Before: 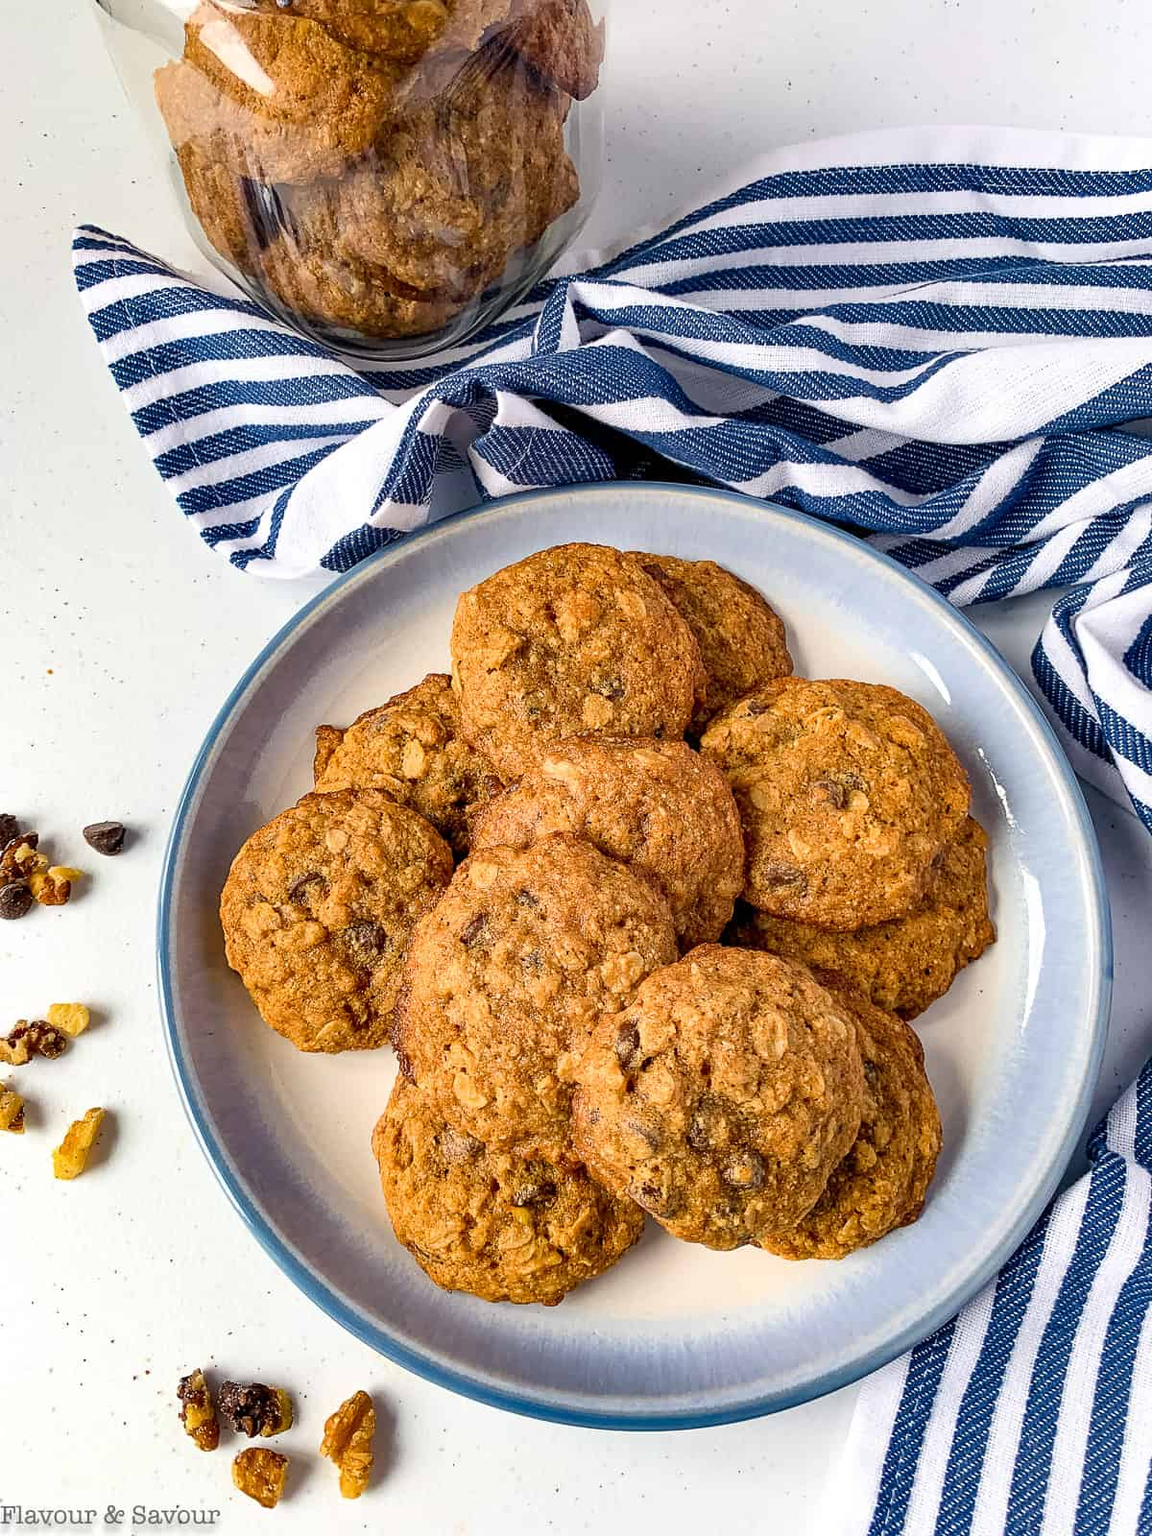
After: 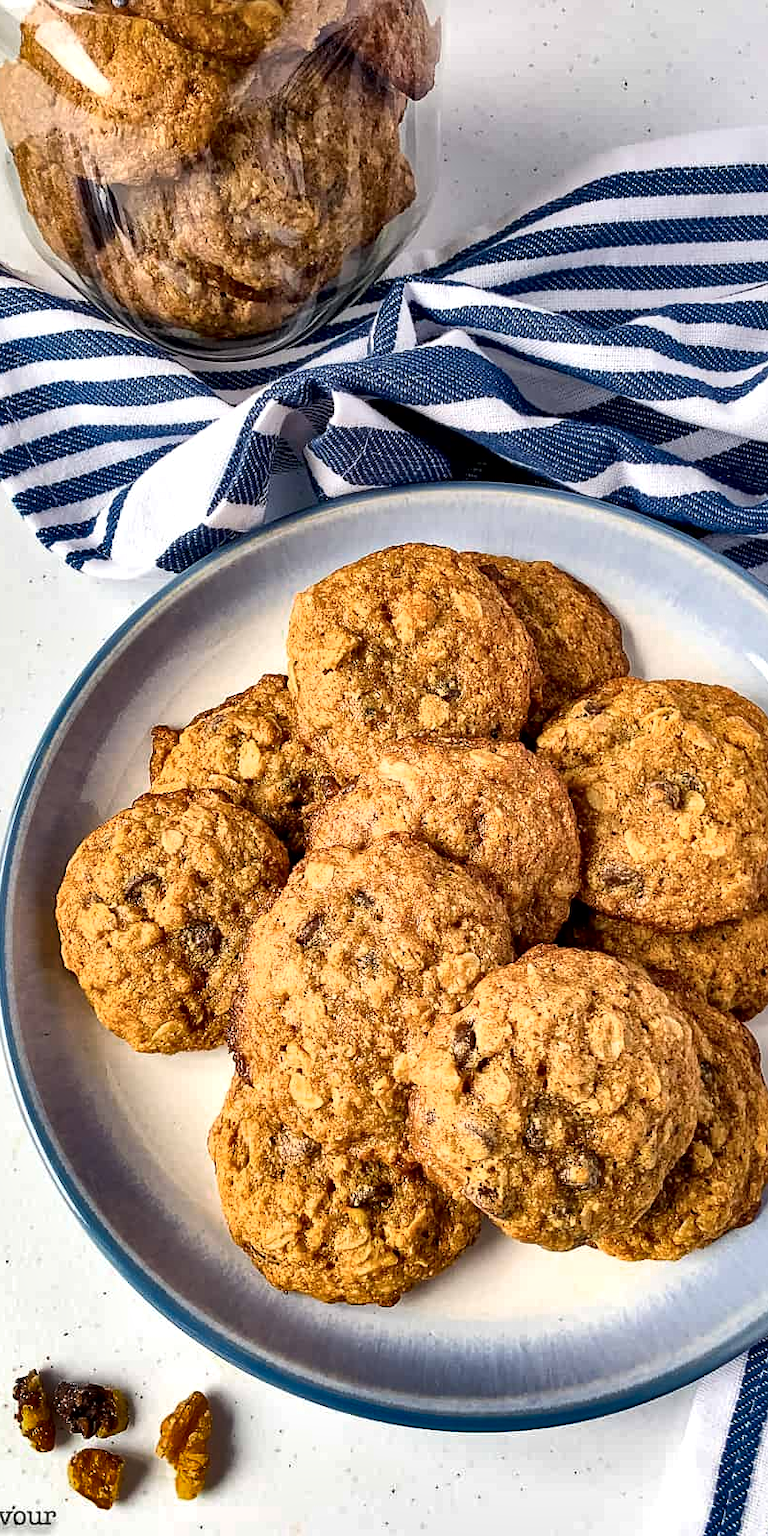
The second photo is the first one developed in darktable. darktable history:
color zones: curves: ch0 [(0, 0.465) (0.092, 0.596) (0.289, 0.464) (0.429, 0.453) (0.571, 0.464) (0.714, 0.455) (0.857, 0.462) (1, 0.465)]
local contrast: mode bilateral grid, contrast 24, coarseness 60, detail 151%, midtone range 0.2
crop and rotate: left 14.302%, right 18.997%
shadows and highlights: low approximation 0.01, soften with gaussian
